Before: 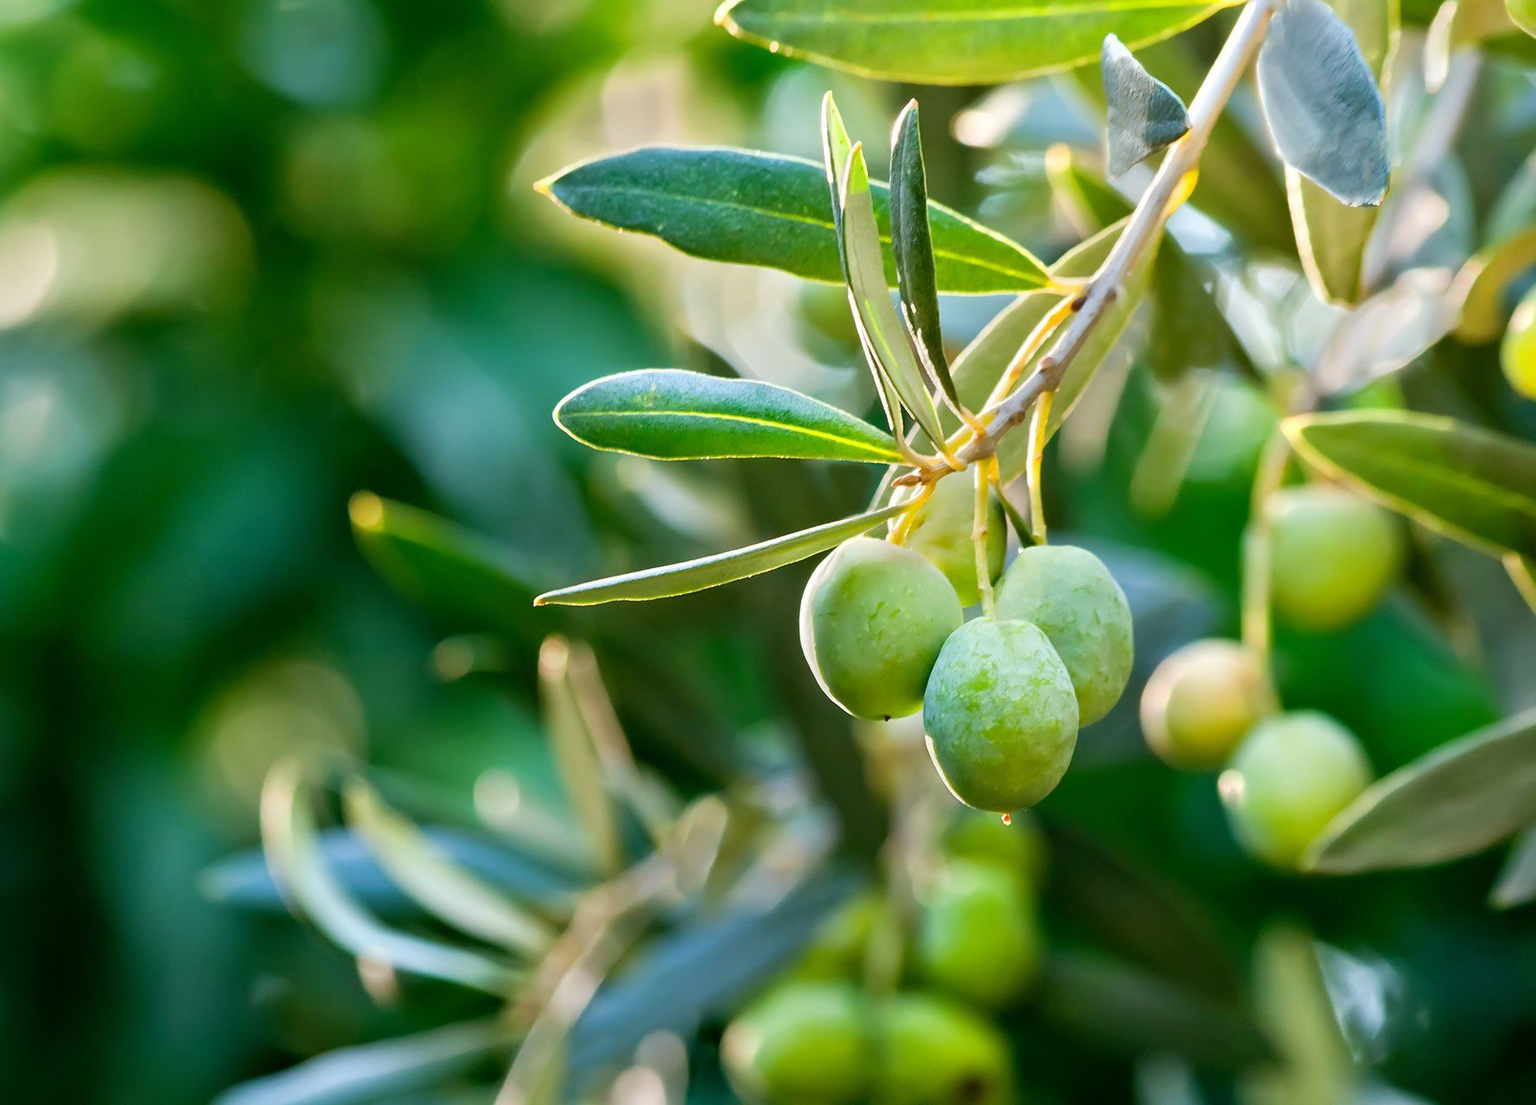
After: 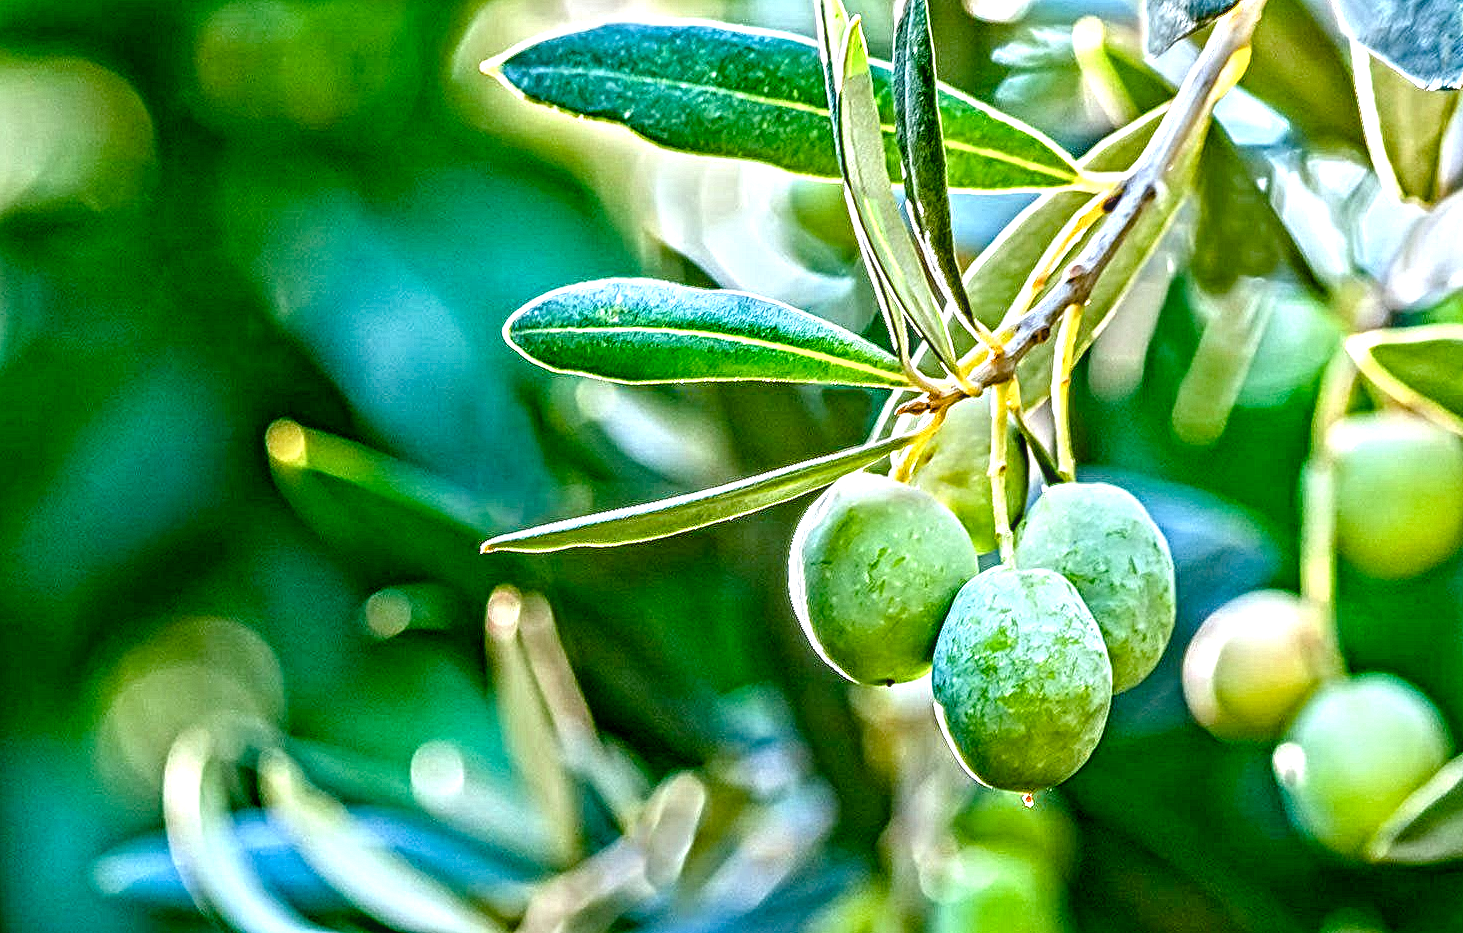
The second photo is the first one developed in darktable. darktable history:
crop: left 7.764%, top 11.696%, right 10.027%, bottom 15.412%
local contrast: on, module defaults
color balance rgb: perceptual saturation grading › global saturation 20%, perceptual saturation grading › highlights -14.277%, perceptual saturation grading › shadows 50.006%
exposure: exposure 0.558 EV, compensate highlight preservation false
contrast equalizer: octaves 7, y [[0.406, 0.494, 0.589, 0.753, 0.877, 0.999], [0.5 ×6], [0.5 ×6], [0 ×6], [0 ×6]]
color calibration: x 0.37, y 0.382, temperature 4317.18 K
